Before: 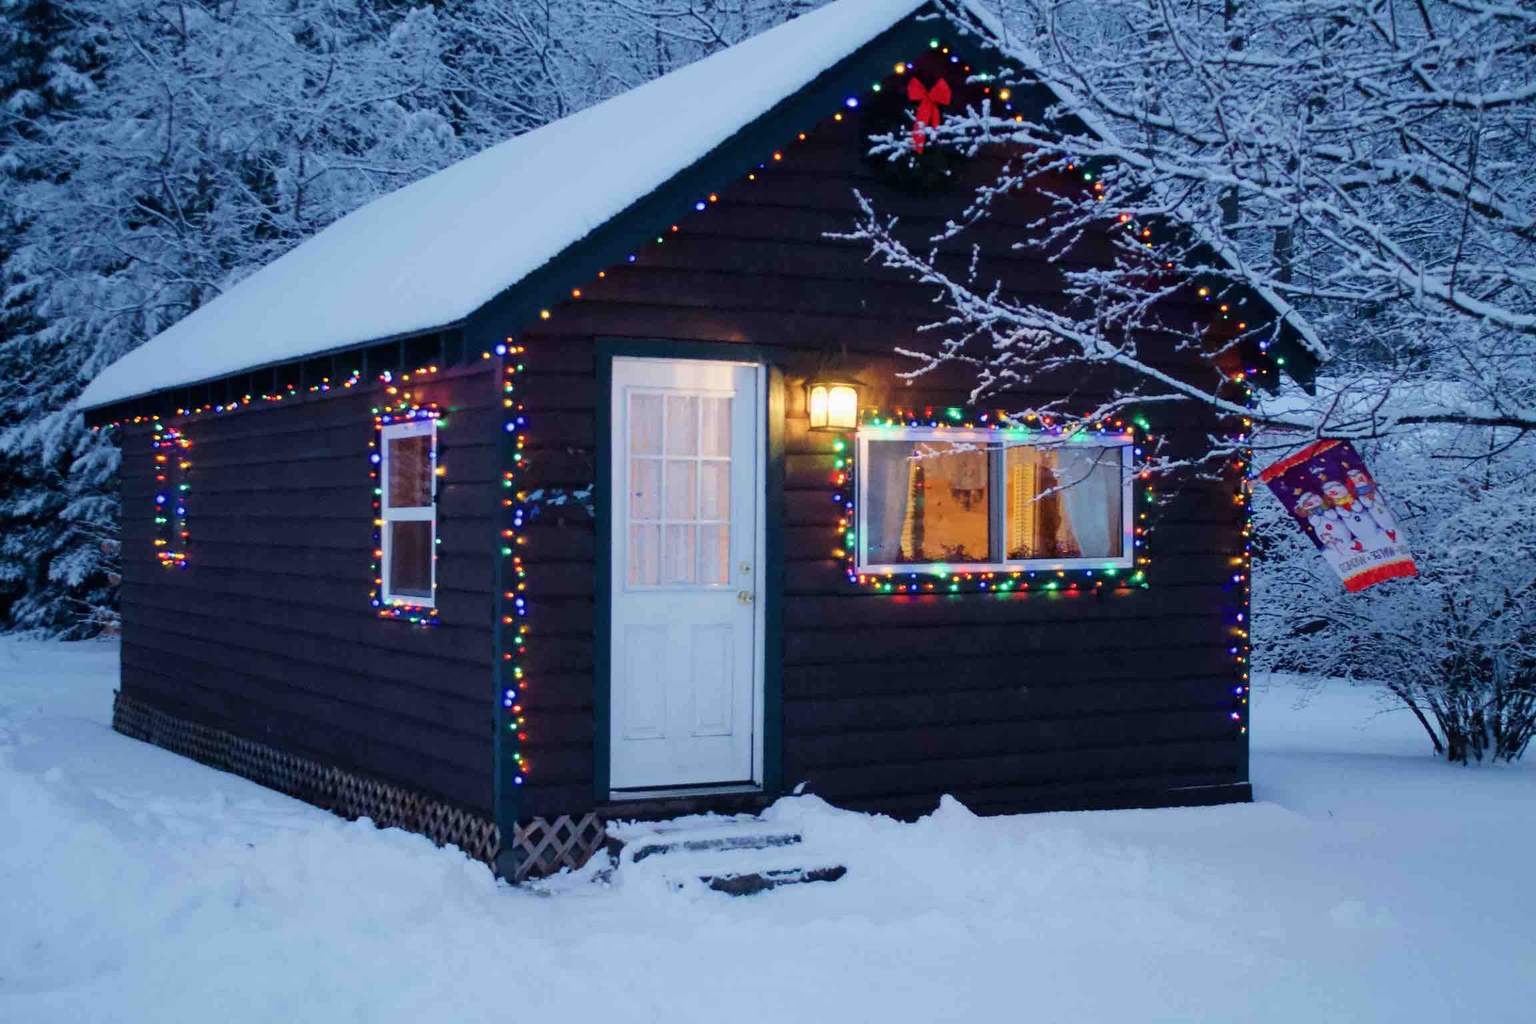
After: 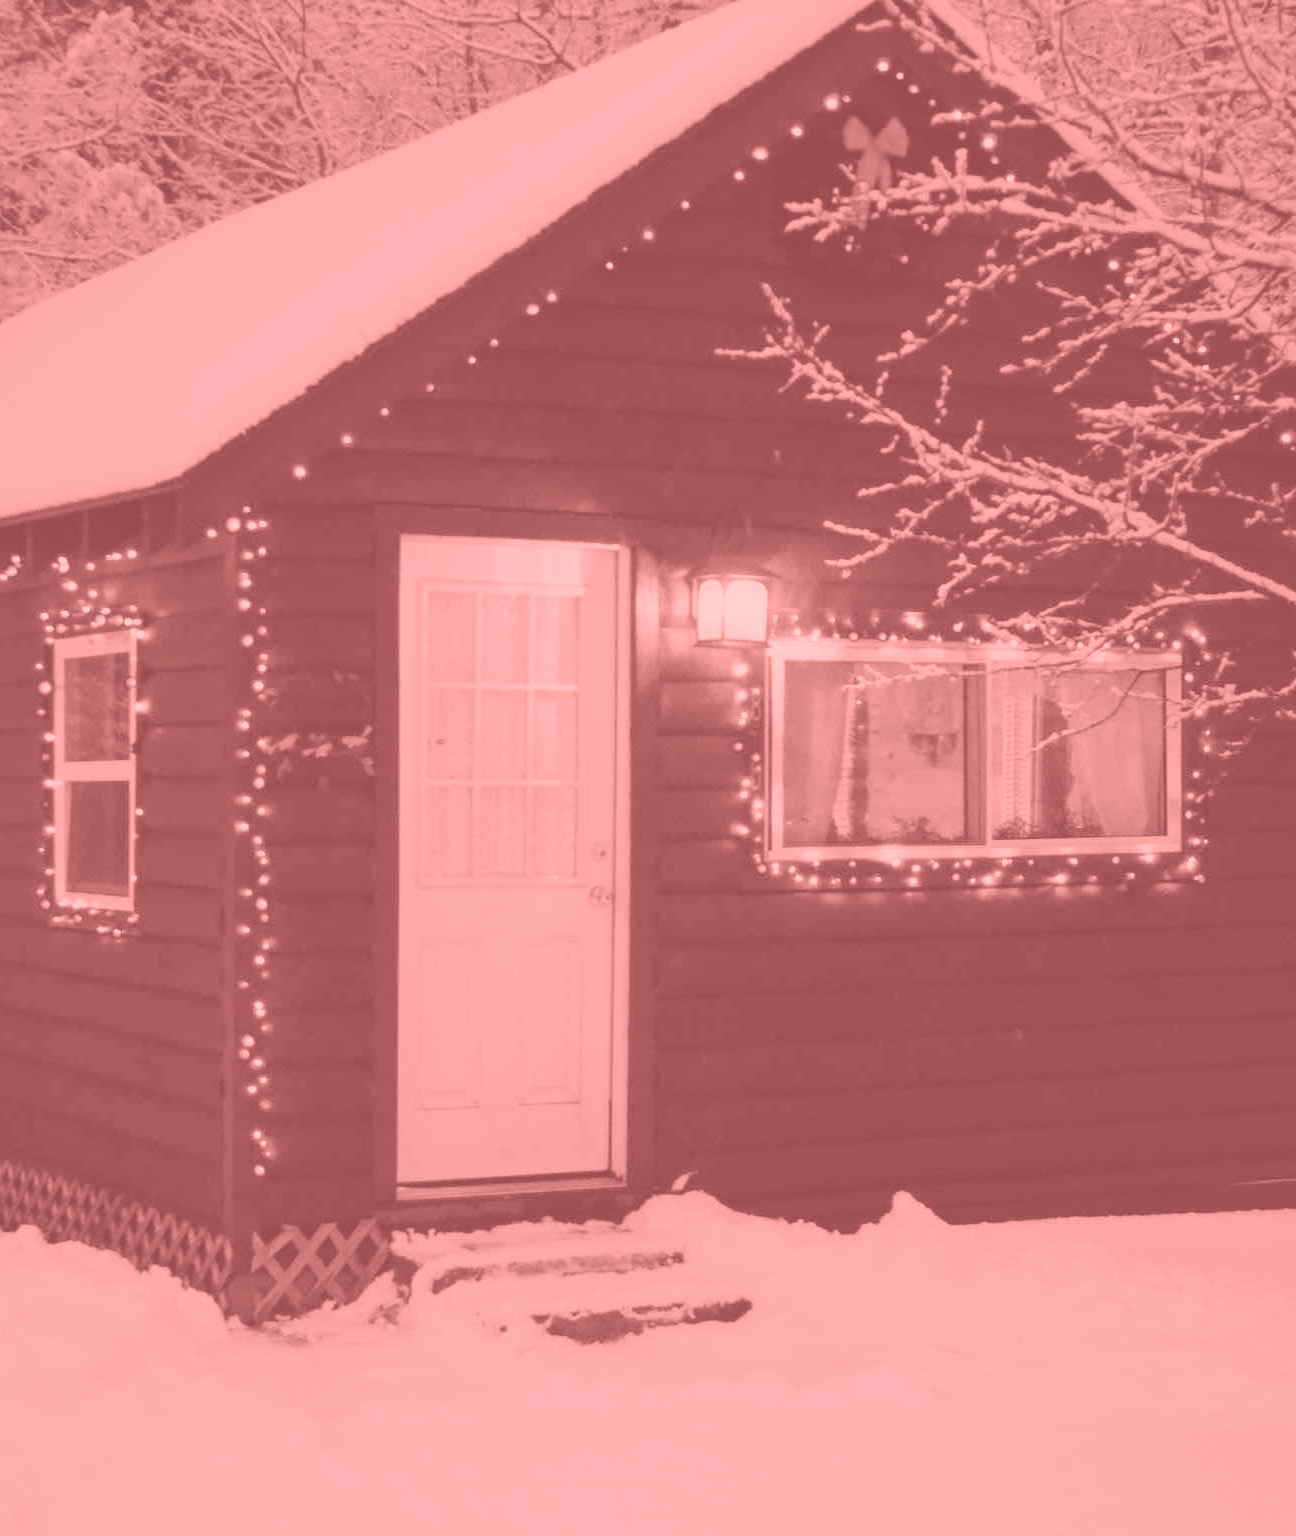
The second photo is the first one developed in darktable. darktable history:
crop and rotate: left 22.516%, right 21.234%
white balance: red 1.05, blue 1.072
colorize: saturation 51%, source mix 50.67%, lightness 50.67%
color correction: highlights a* 1.39, highlights b* 17.83
vibrance: vibrance 10%
